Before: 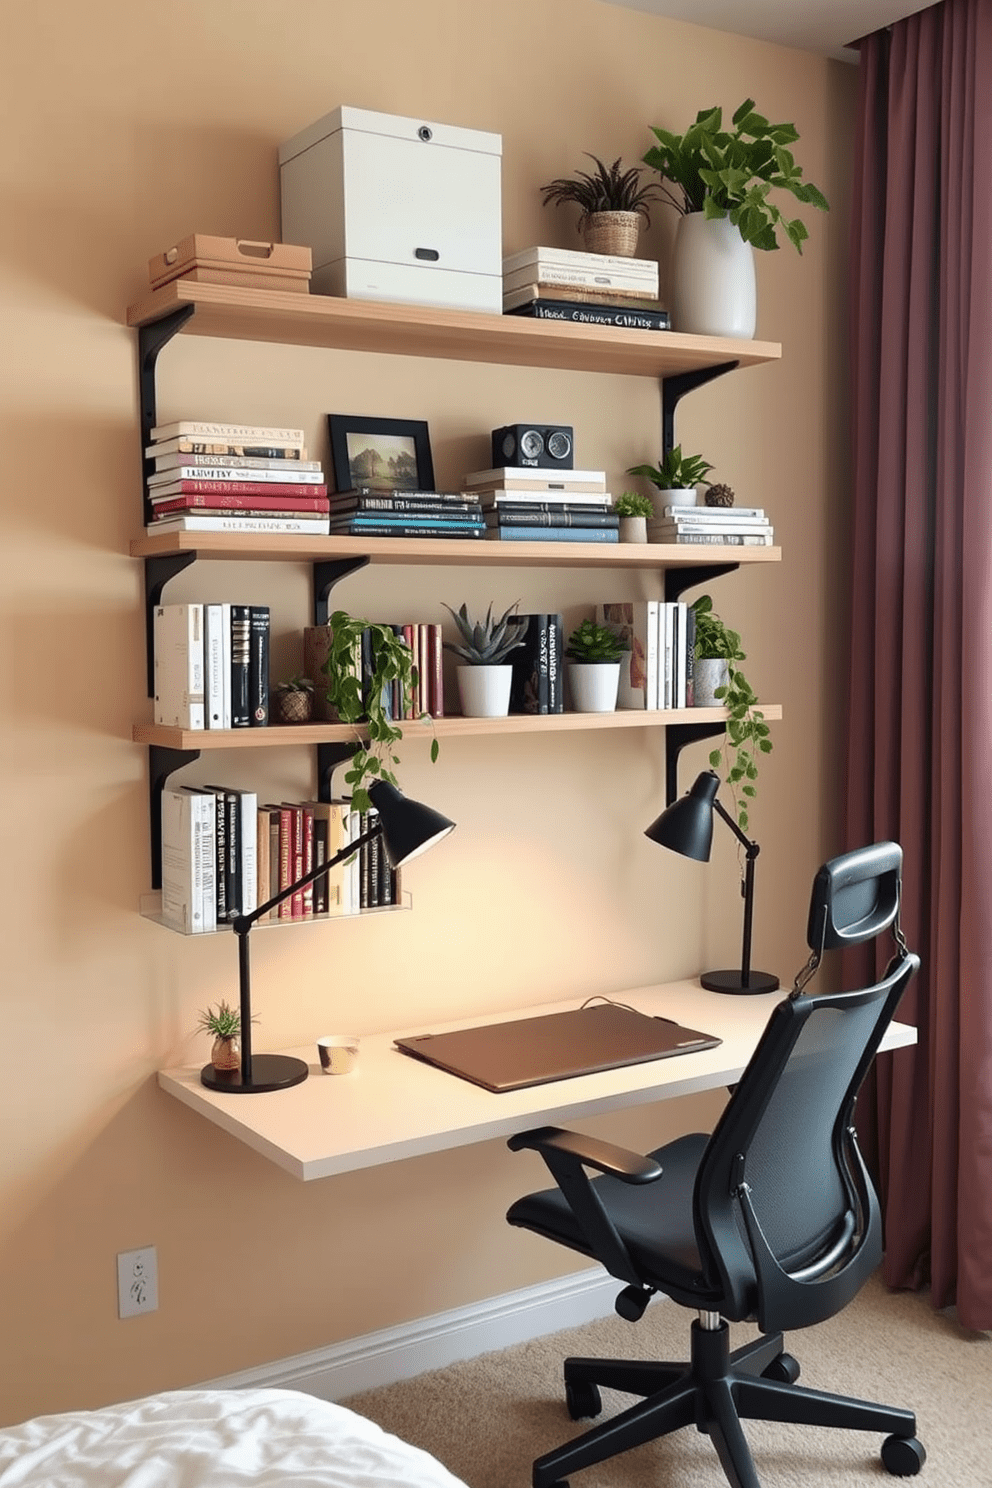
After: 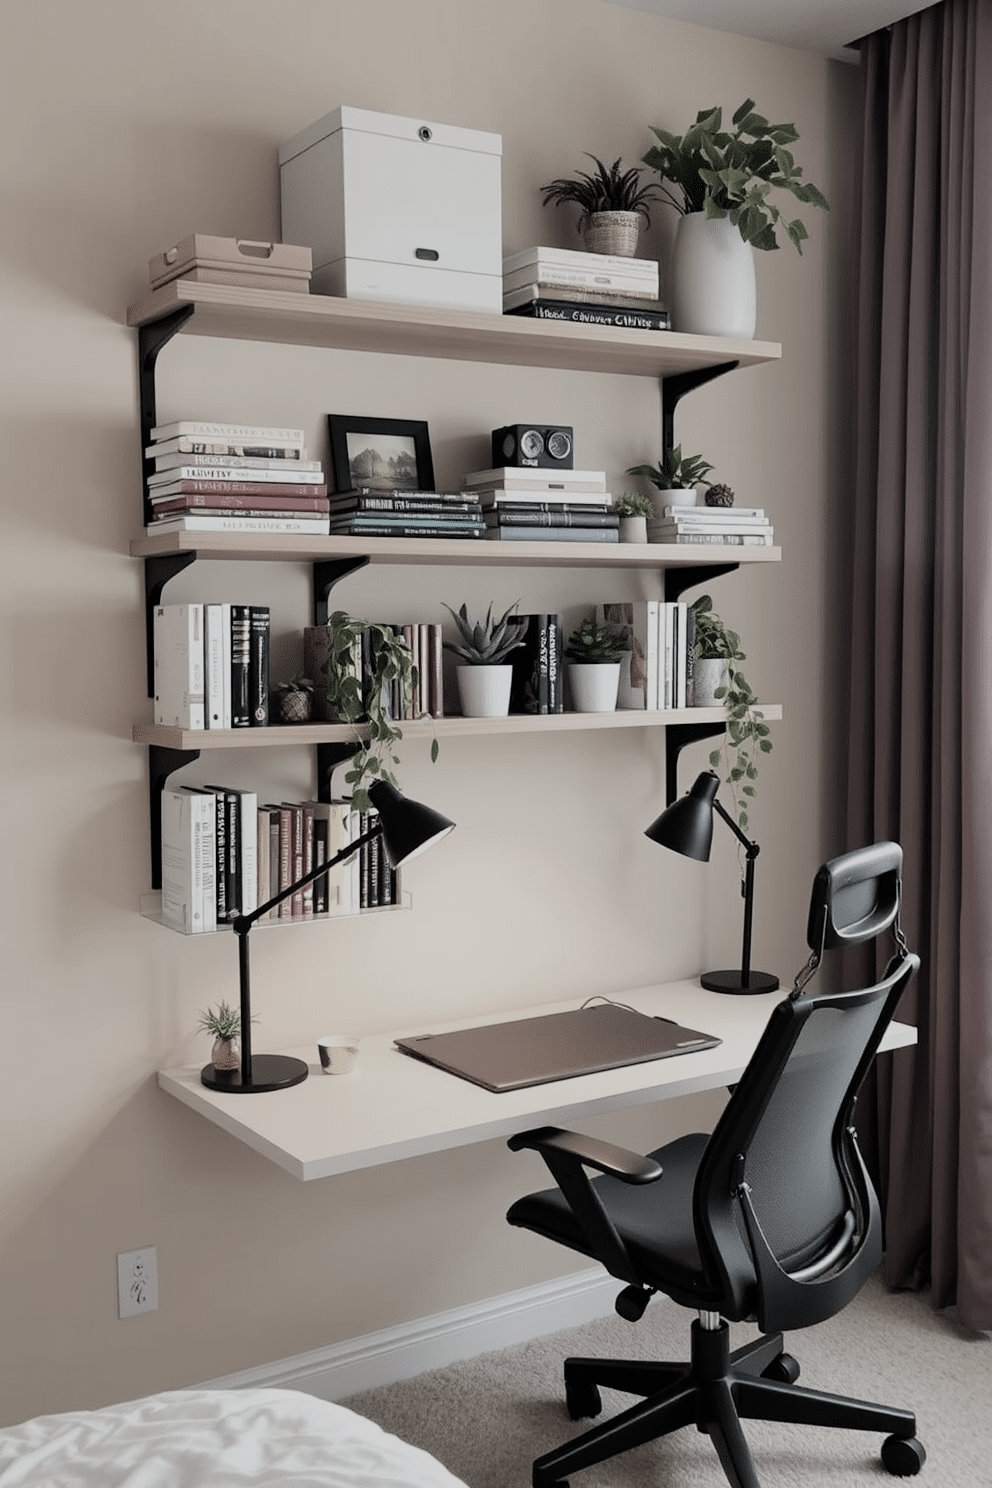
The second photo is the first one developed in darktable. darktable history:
filmic rgb: black relative exposure -7.65 EV, white relative exposure 4.56 EV, hardness 3.61
color correction: saturation 0.3
